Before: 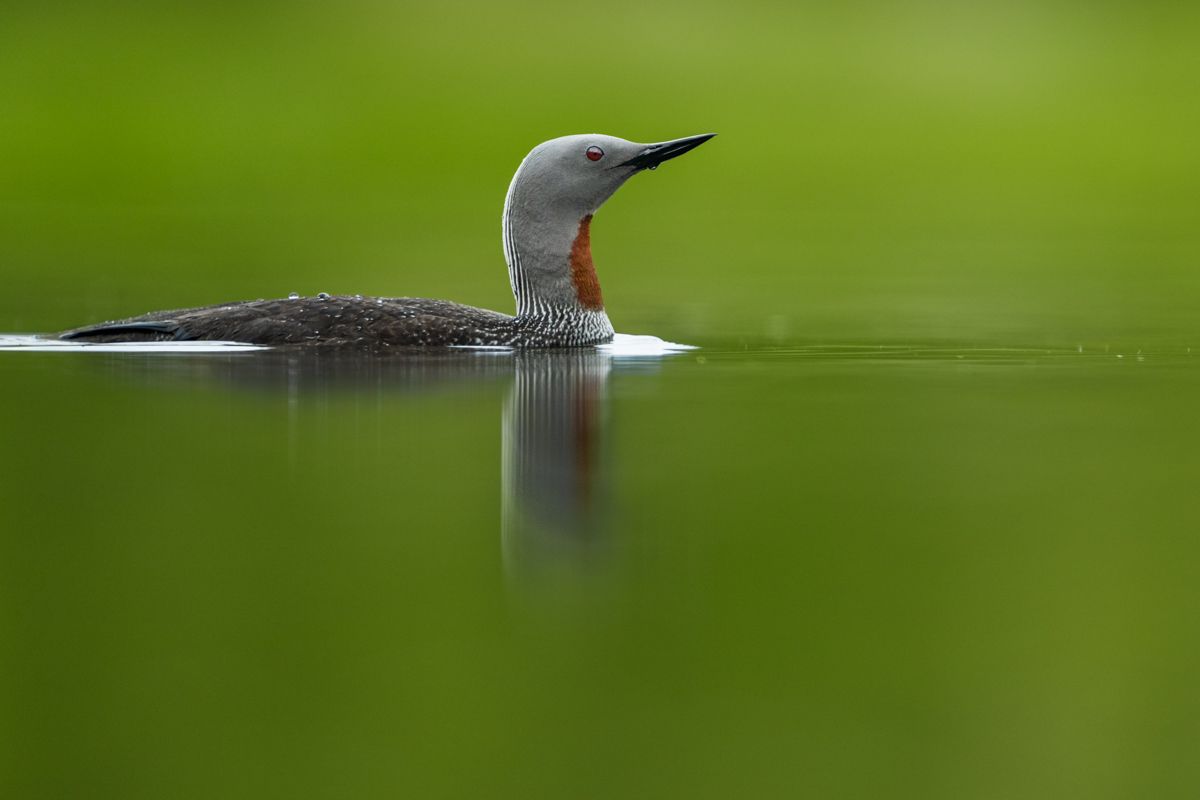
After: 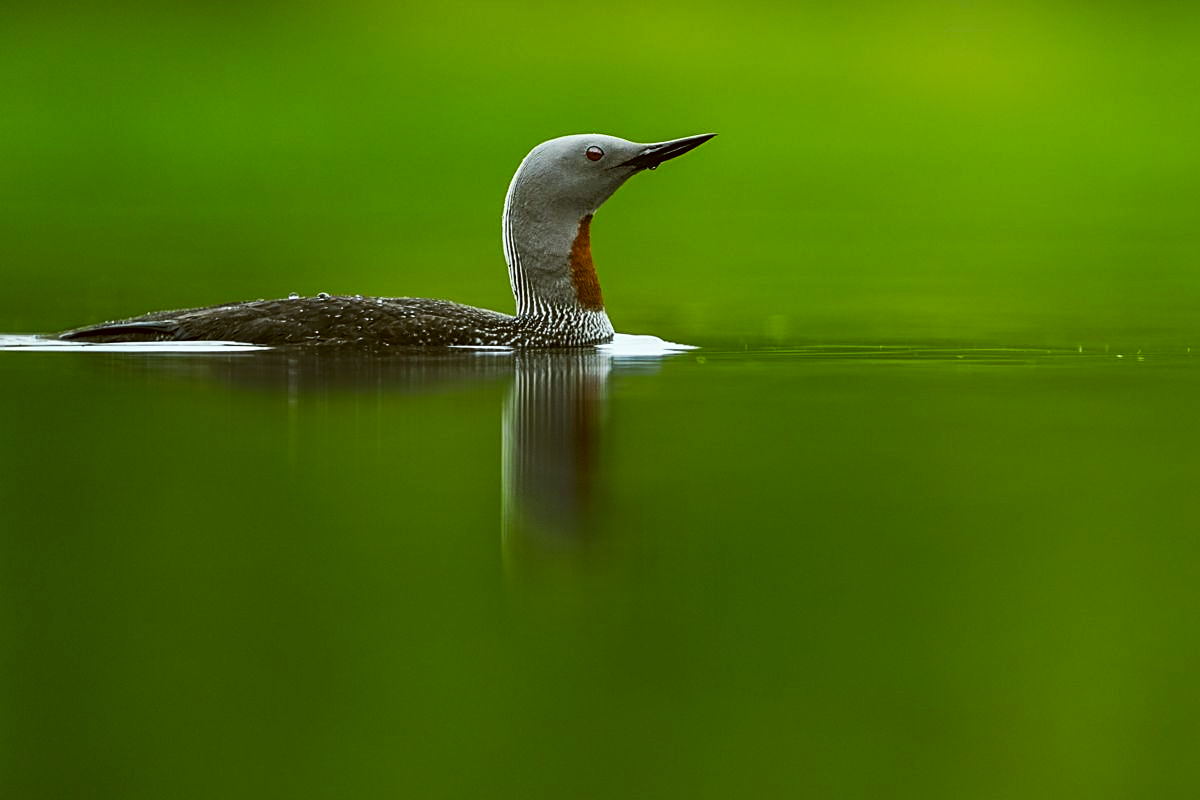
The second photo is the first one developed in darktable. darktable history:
color correction: highlights a* -1.43, highlights b* 10.12, shadows a* 0.395, shadows b* 19.35
sharpen: on, module defaults
white balance: red 0.924, blue 1.095
tone curve: curves: ch0 [(0, 0) (0.003, 0.003) (0.011, 0.011) (0.025, 0.022) (0.044, 0.039) (0.069, 0.055) (0.1, 0.074) (0.136, 0.101) (0.177, 0.134) (0.224, 0.171) (0.277, 0.216) (0.335, 0.277) (0.399, 0.345) (0.468, 0.427) (0.543, 0.526) (0.623, 0.636) (0.709, 0.731) (0.801, 0.822) (0.898, 0.917) (1, 1)], preserve colors none
